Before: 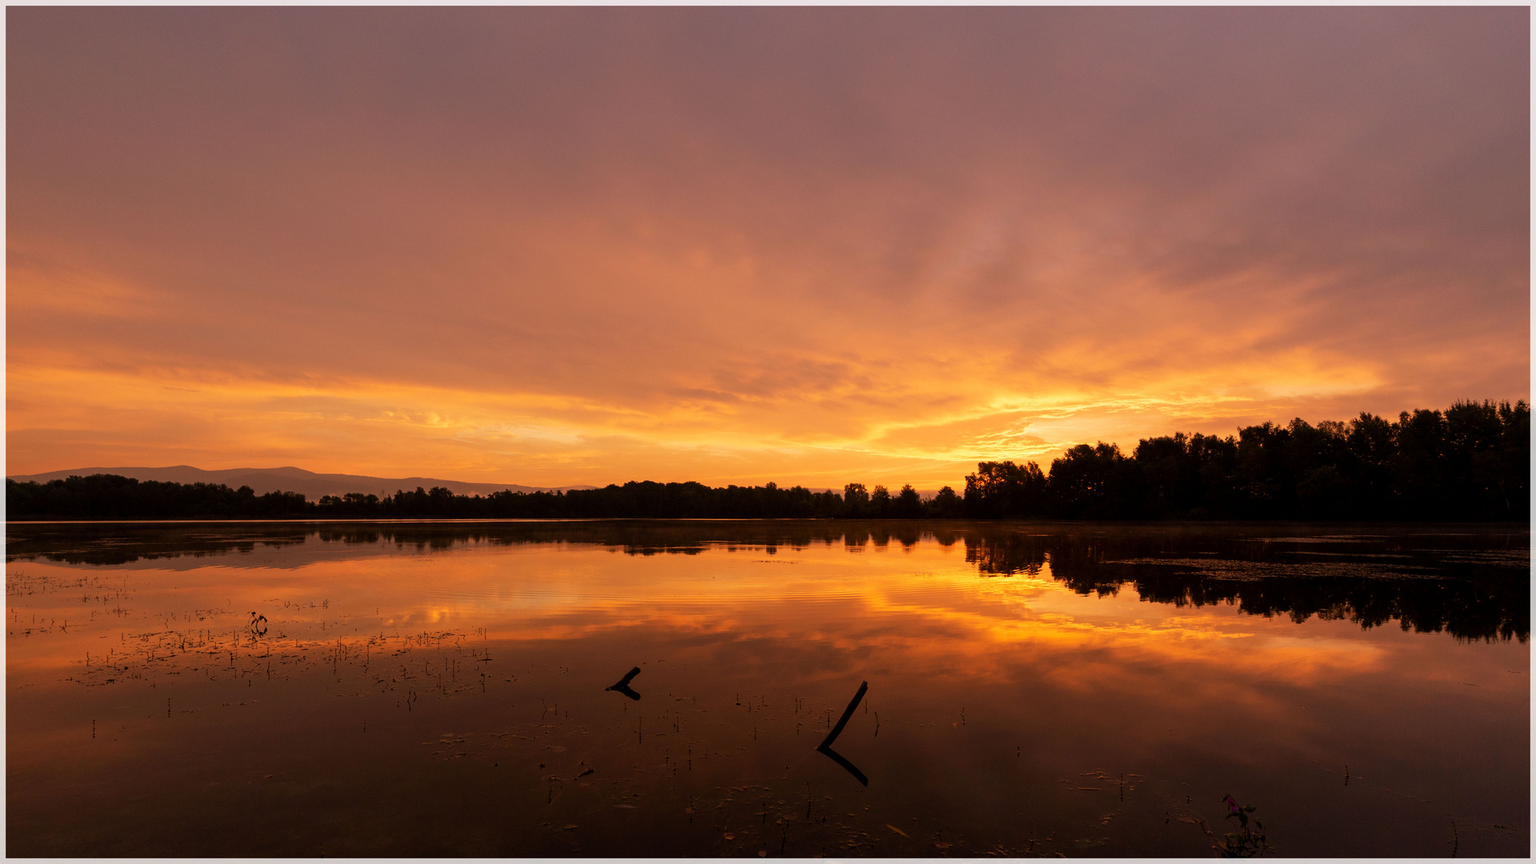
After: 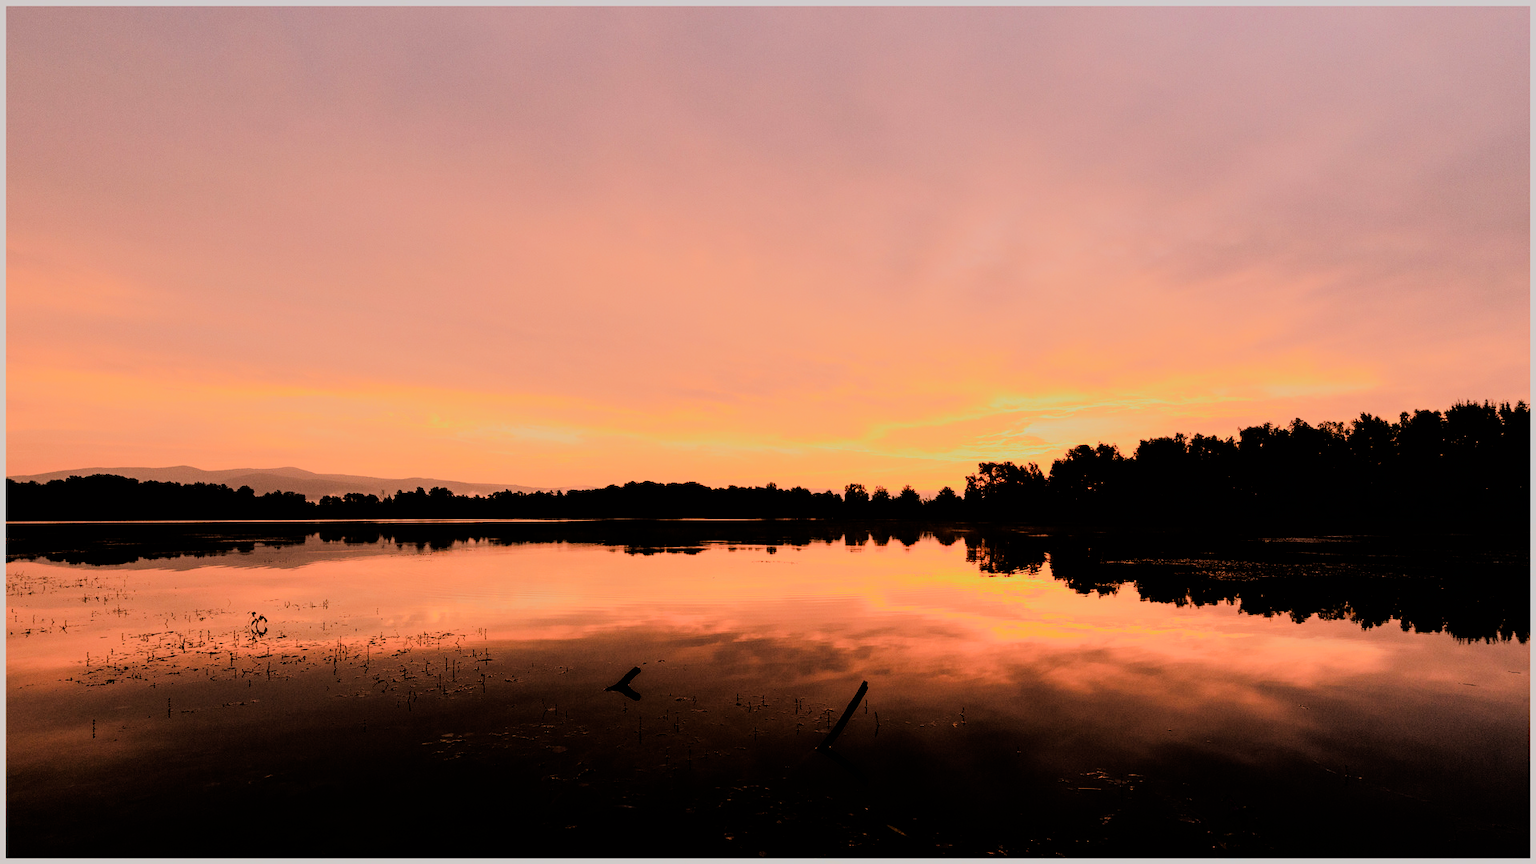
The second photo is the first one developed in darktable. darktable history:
rgb curve: curves: ch0 [(0, 0) (0.21, 0.15) (0.24, 0.21) (0.5, 0.75) (0.75, 0.96) (0.89, 0.99) (1, 1)]; ch1 [(0, 0.02) (0.21, 0.13) (0.25, 0.2) (0.5, 0.67) (0.75, 0.9) (0.89, 0.97) (1, 1)]; ch2 [(0, 0.02) (0.21, 0.13) (0.25, 0.2) (0.5, 0.67) (0.75, 0.9) (0.89, 0.97) (1, 1)], compensate middle gray true
exposure: exposure 0.236 EV, compensate highlight preservation false
filmic rgb: black relative exposure -6.98 EV, white relative exposure 5.63 EV, hardness 2.86
